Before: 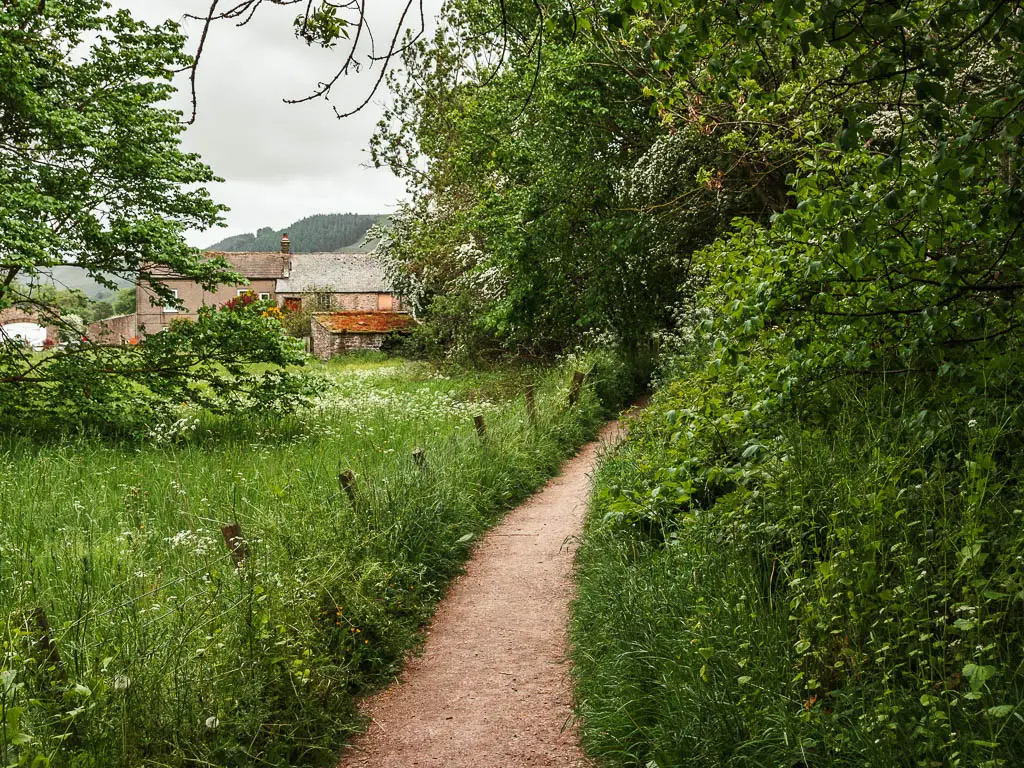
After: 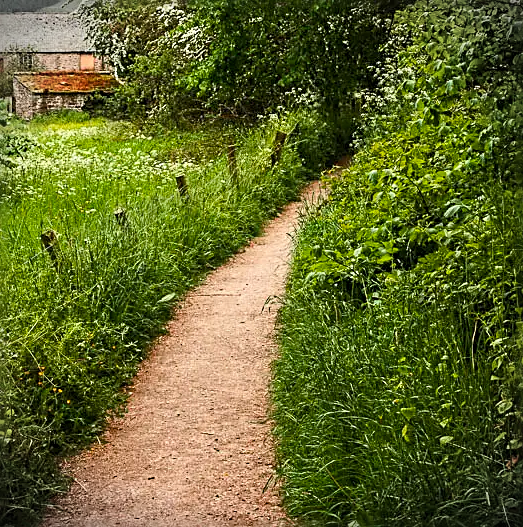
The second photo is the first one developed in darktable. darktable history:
contrast brightness saturation: contrast 0.146, brightness 0.048
sharpen: radius 2.533, amount 0.632
color balance rgb: perceptual saturation grading › global saturation 30.401%, perceptual brilliance grading › global brilliance 2.745%, perceptual brilliance grading › highlights -2.768%, perceptual brilliance grading › shadows 3.426%
vignetting: fall-off start 91.89%, brightness -0.613, saturation -0.674, center (-0.011, 0)
crop and rotate: left 29.116%, top 31.359%, right 19.807%
